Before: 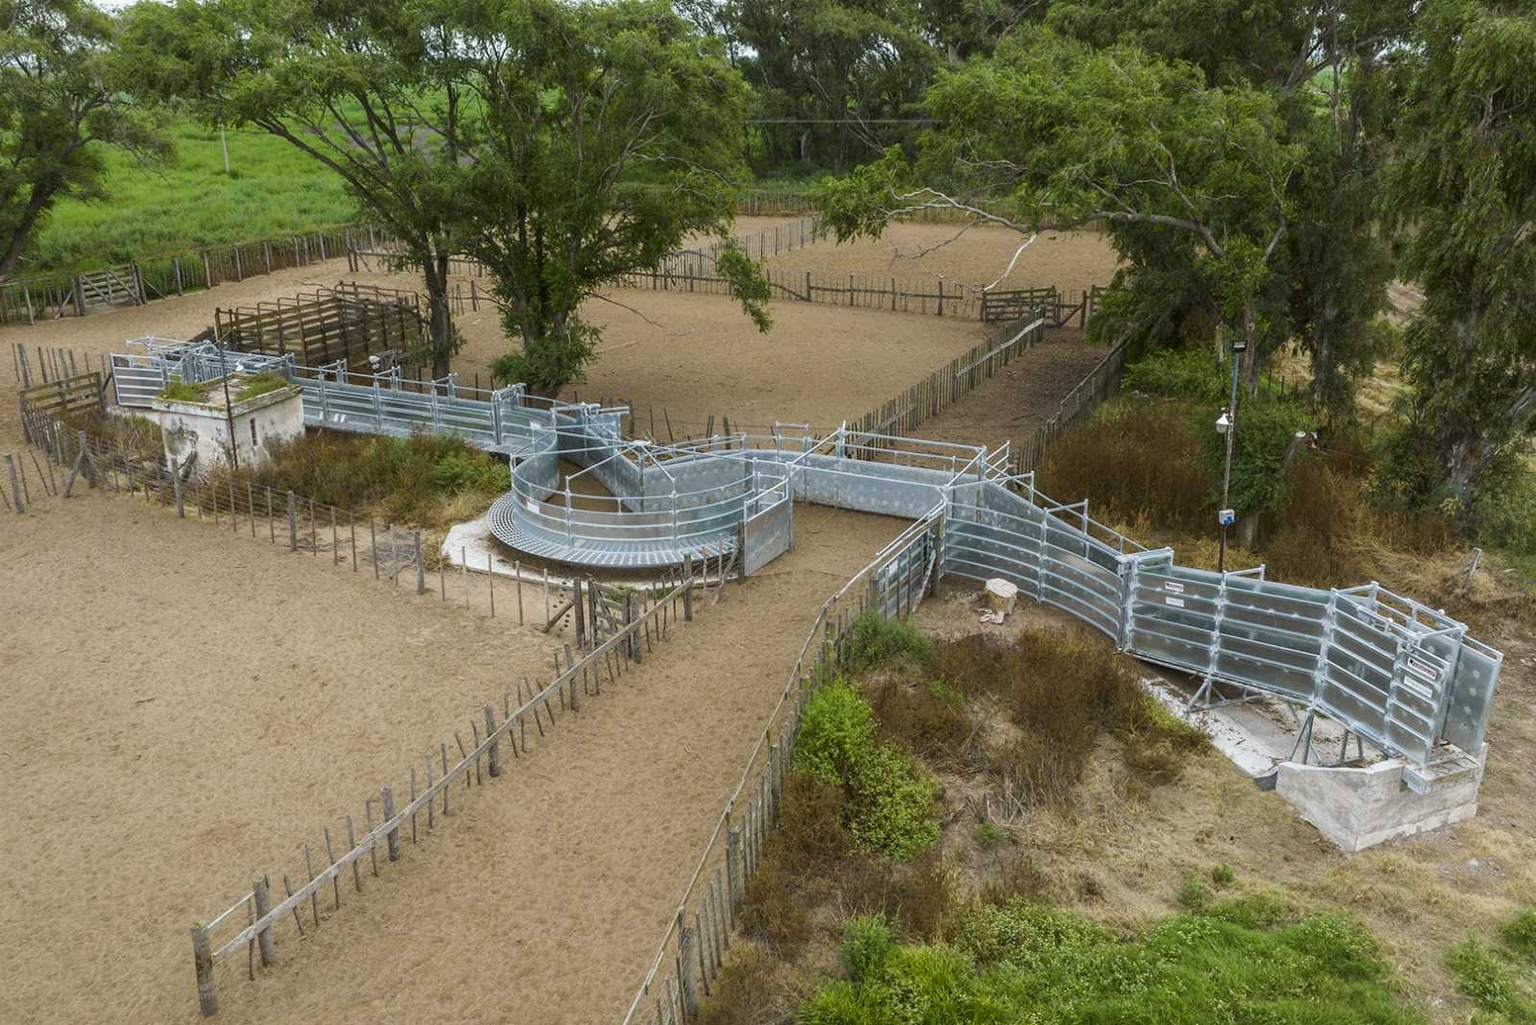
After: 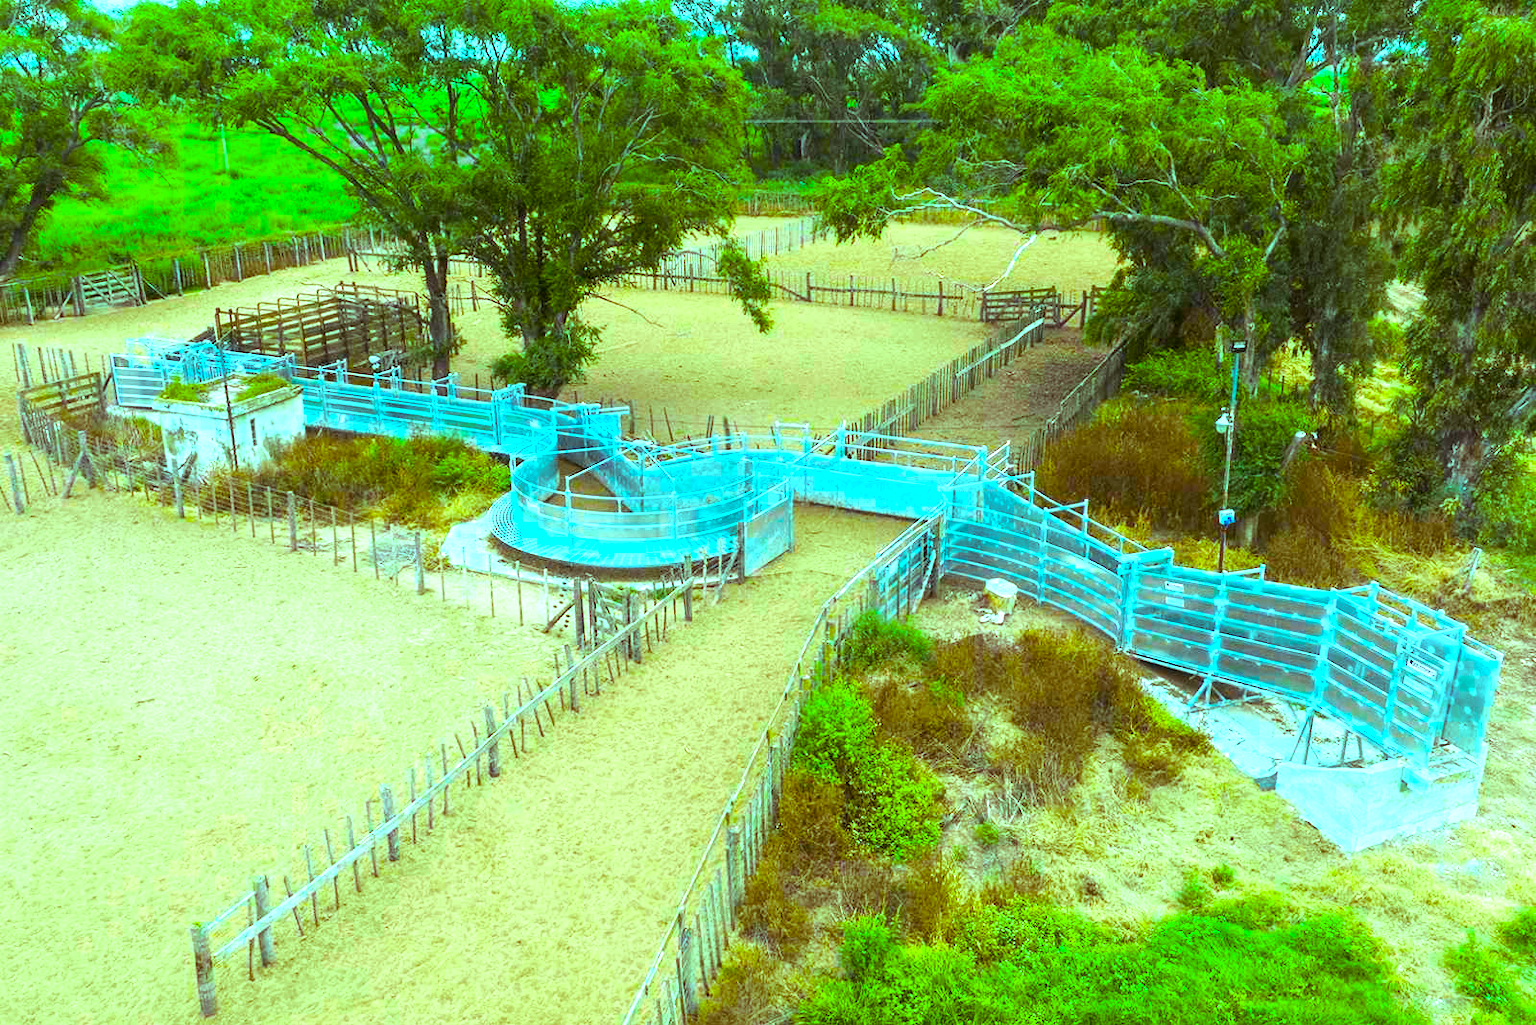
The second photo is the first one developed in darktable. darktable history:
tone equalizer: -8 EV -0.452 EV, -7 EV -0.361 EV, -6 EV -0.306 EV, -5 EV -0.229 EV, -3 EV 0.242 EV, -2 EV 0.36 EV, -1 EV 0.368 EV, +0 EV 0.409 EV, edges refinement/feathering 500, mask exposure compensation -1.57 EV, preserve details no
color balance rgb: shadows lift › chroma 3.059%, shadows lift › hue 278.74°, highlights gain › chroma 5.352%, highlights gain › hue 194.59°, perceptual saturation grading › global saturation 75.069%, perceptual saturation grading › shadows -29.294%, global vibrance 20%
exposure: black level correction 0, exposure 1.2 EV, compensate highlight preservation false
